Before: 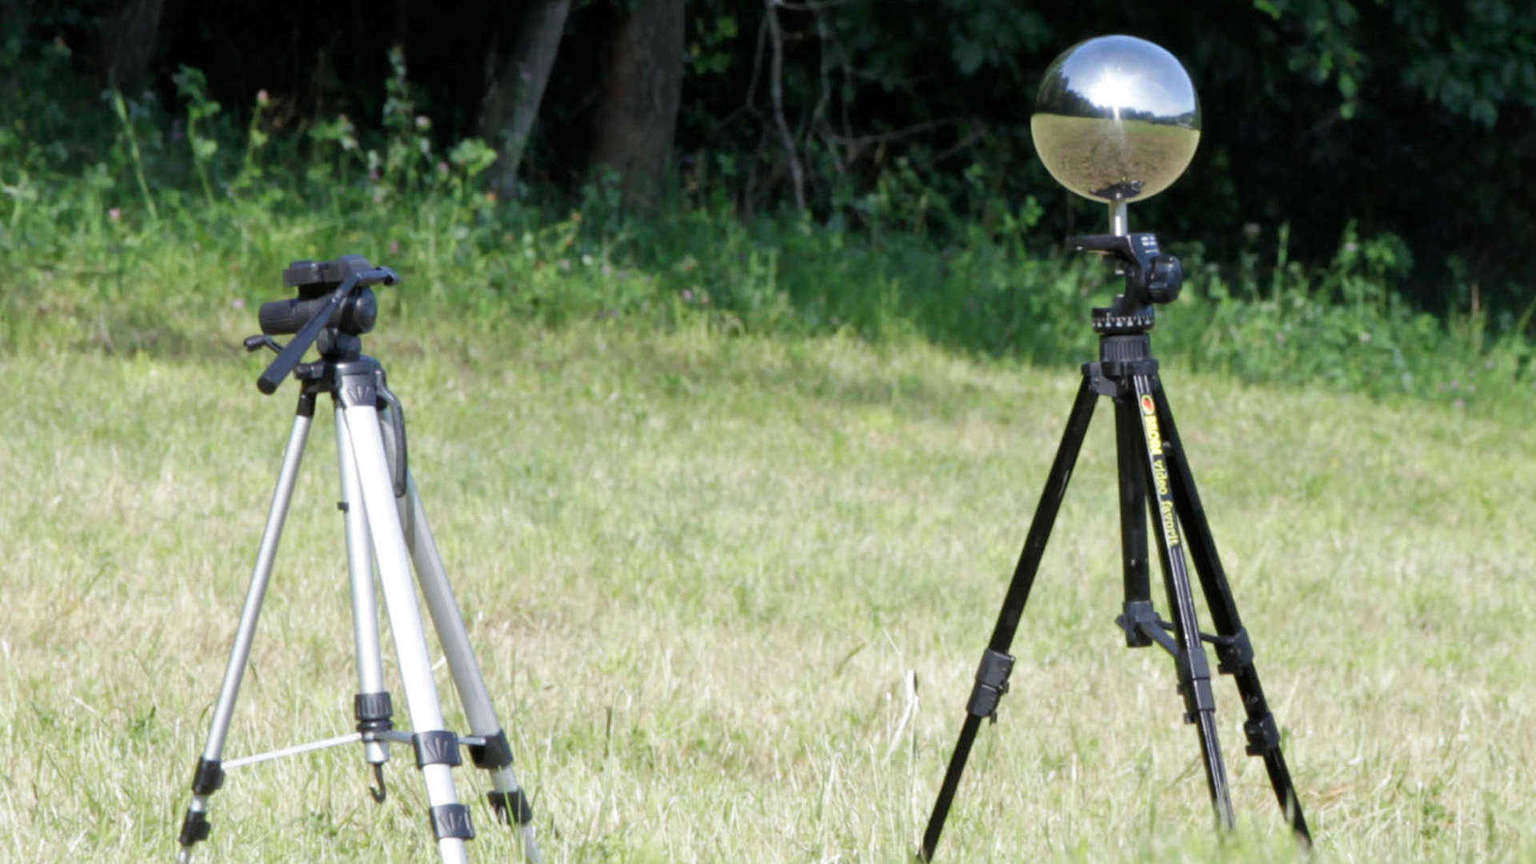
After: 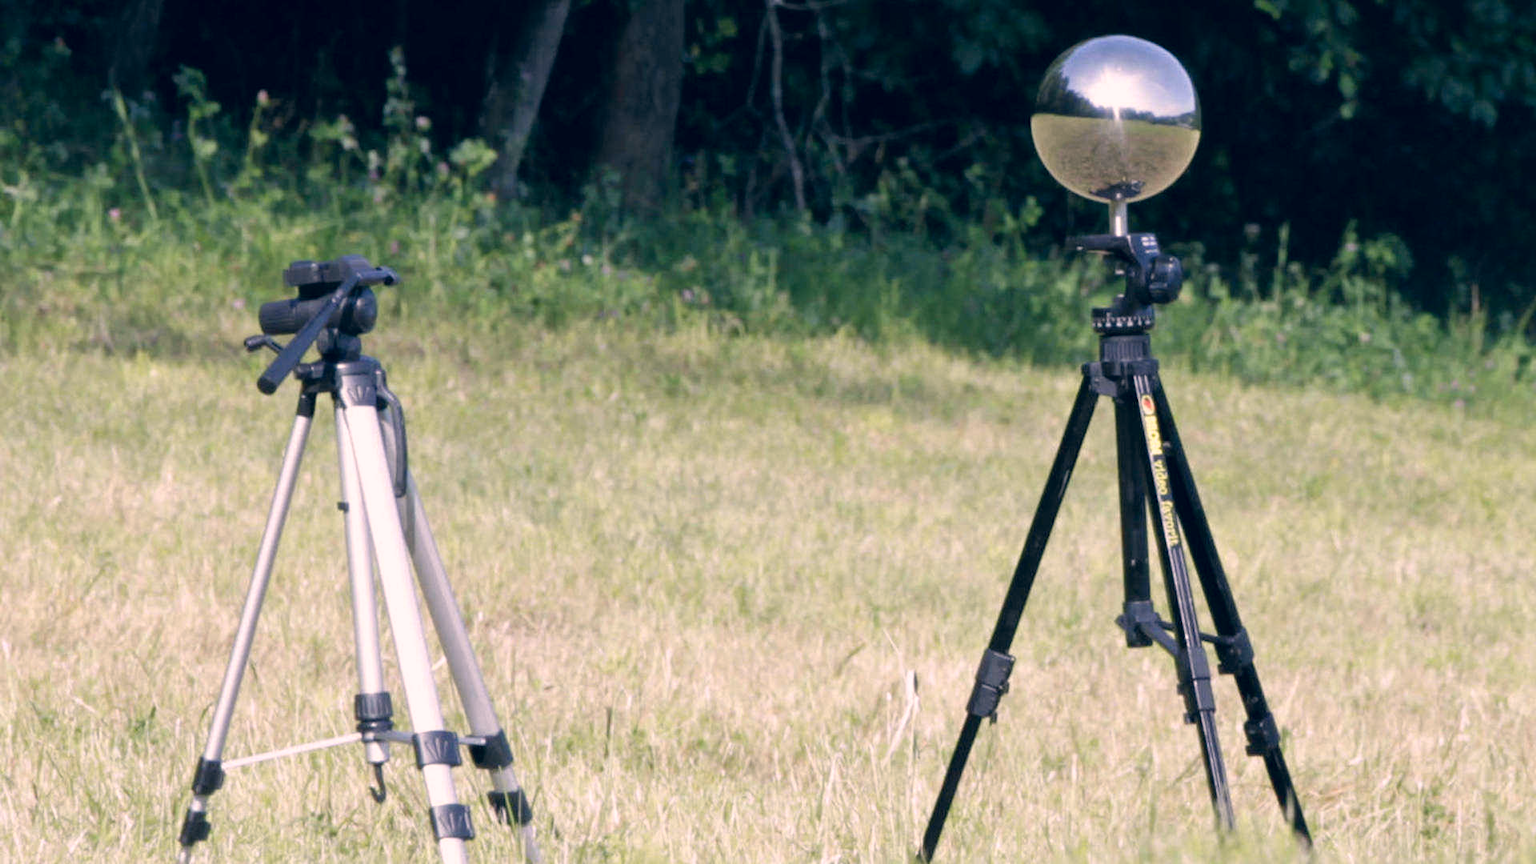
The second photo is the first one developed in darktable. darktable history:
color correction: highlights a* 14.1, highlights b* 5.71, shadows a* -6.08, shadows b* -15.73, saturation 0.874
